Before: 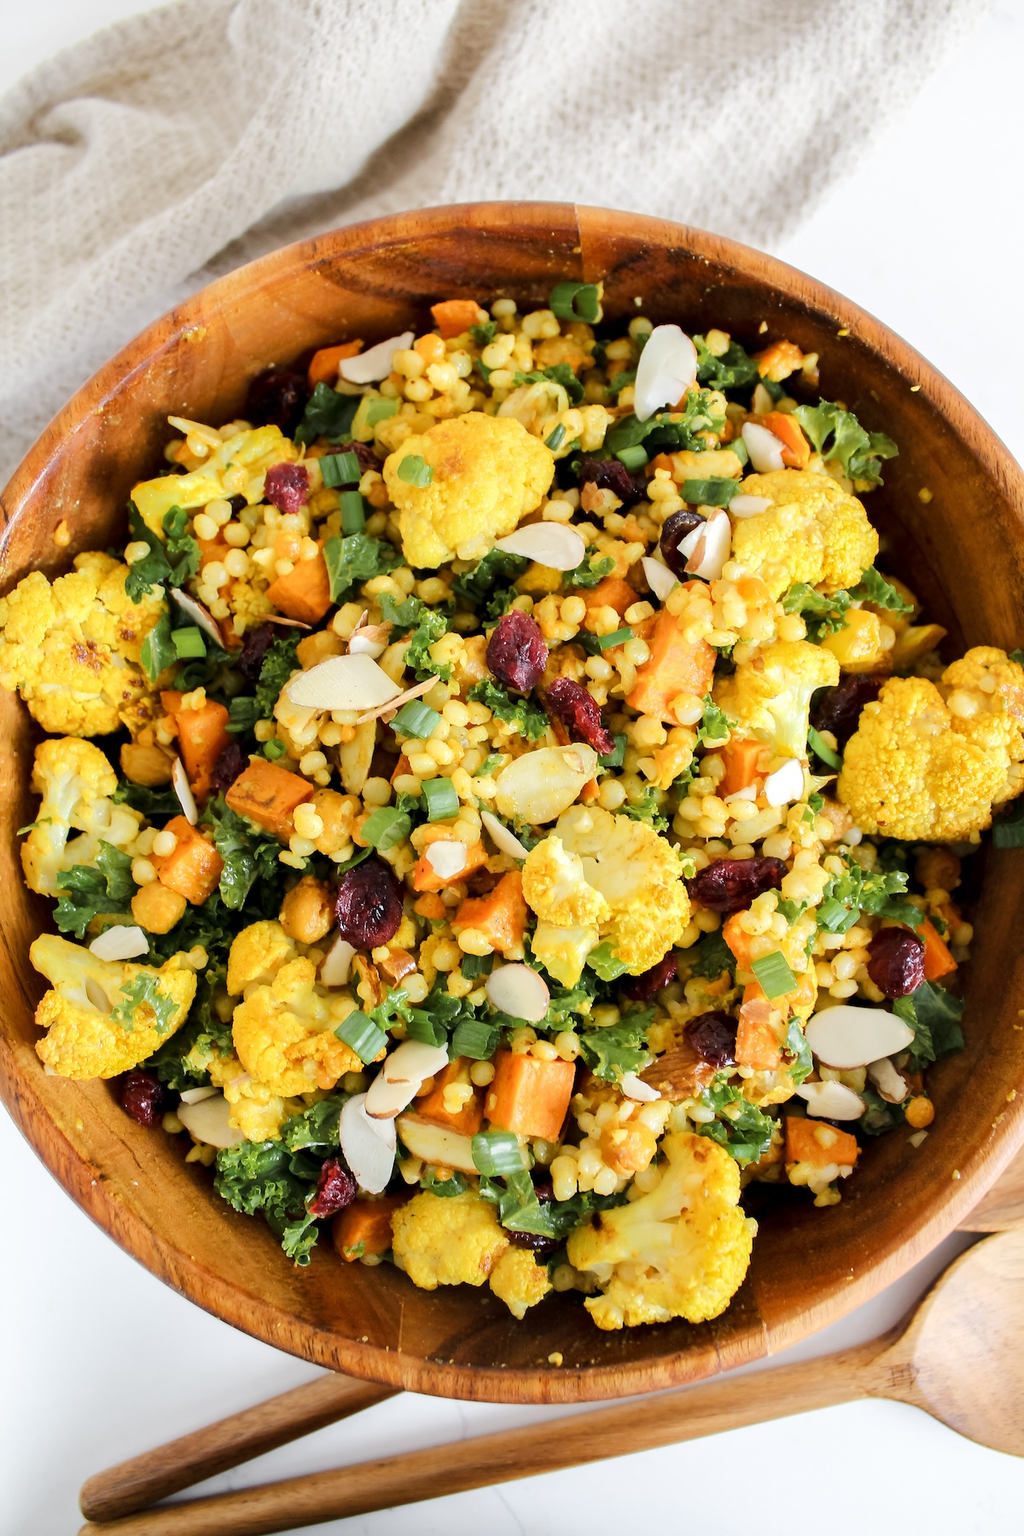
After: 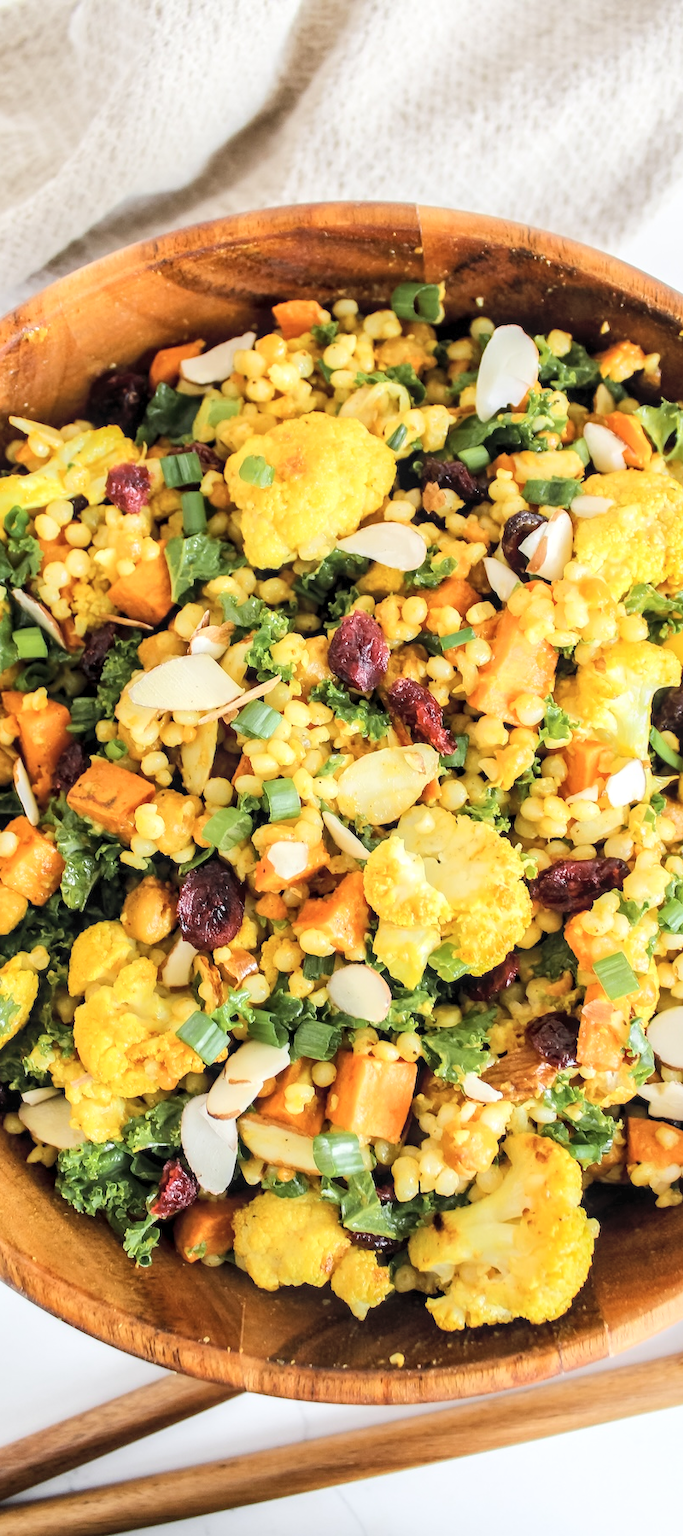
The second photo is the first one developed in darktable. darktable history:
local contrast: on, module defaults
crop and rotate: left 15.546%, right 17.787%
contrast brightness saturation: contrast 0.14, brightness 0.21
